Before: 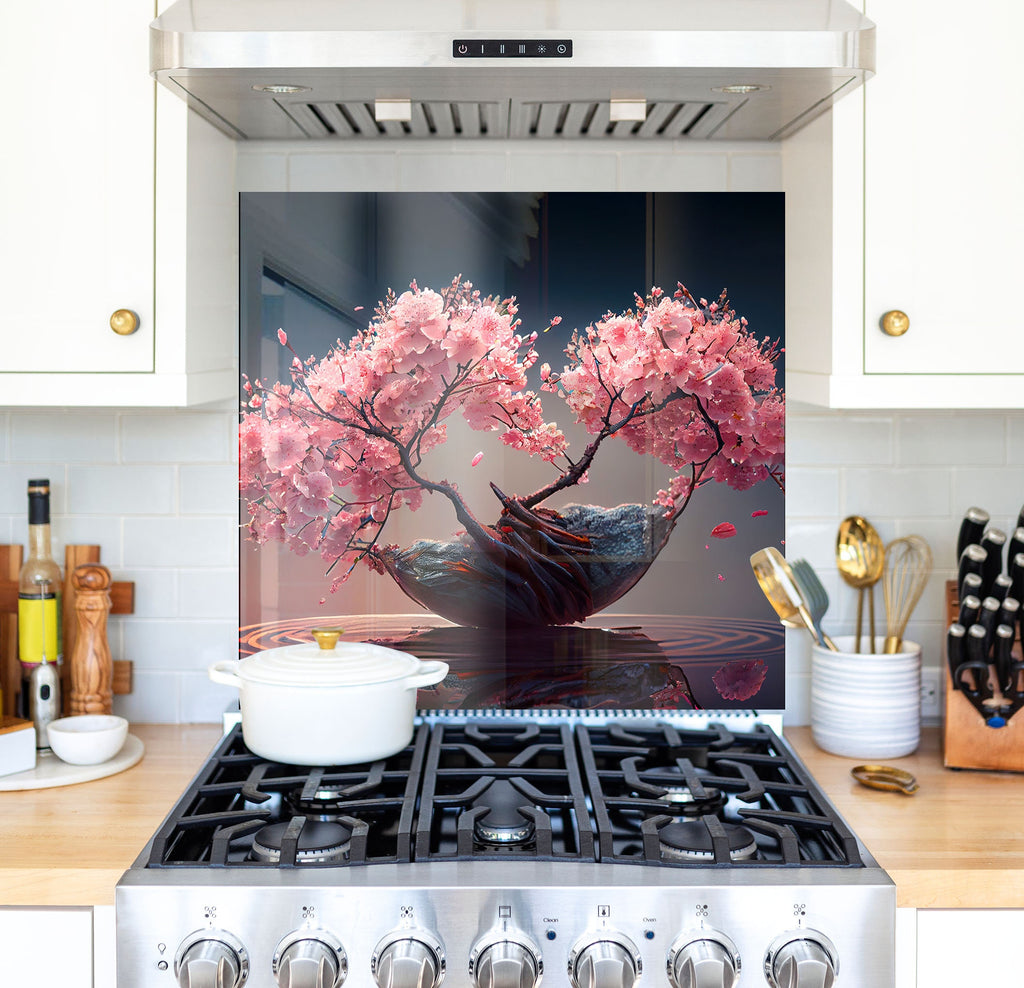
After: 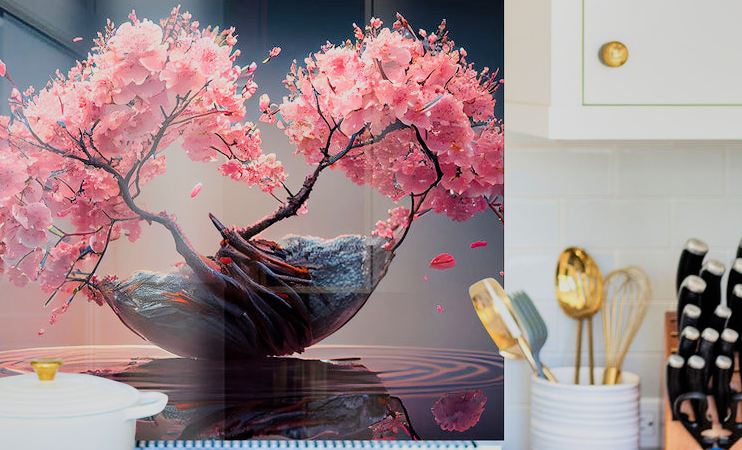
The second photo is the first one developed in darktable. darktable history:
exposure: black level correction 0, exposure 0.694 EV, compensate highlight preservation false
shadows and highlights: shadows 43.5, white point adjustment -1.28, soften with gaussian
filmic rgb: black relative exposure -7.13 EV, white relative exposure 5.37 EV, hardness 3.02, color science v6 (2022)
crop and rotate: left 27.529%, top 27.26%, bottom 27.146%
